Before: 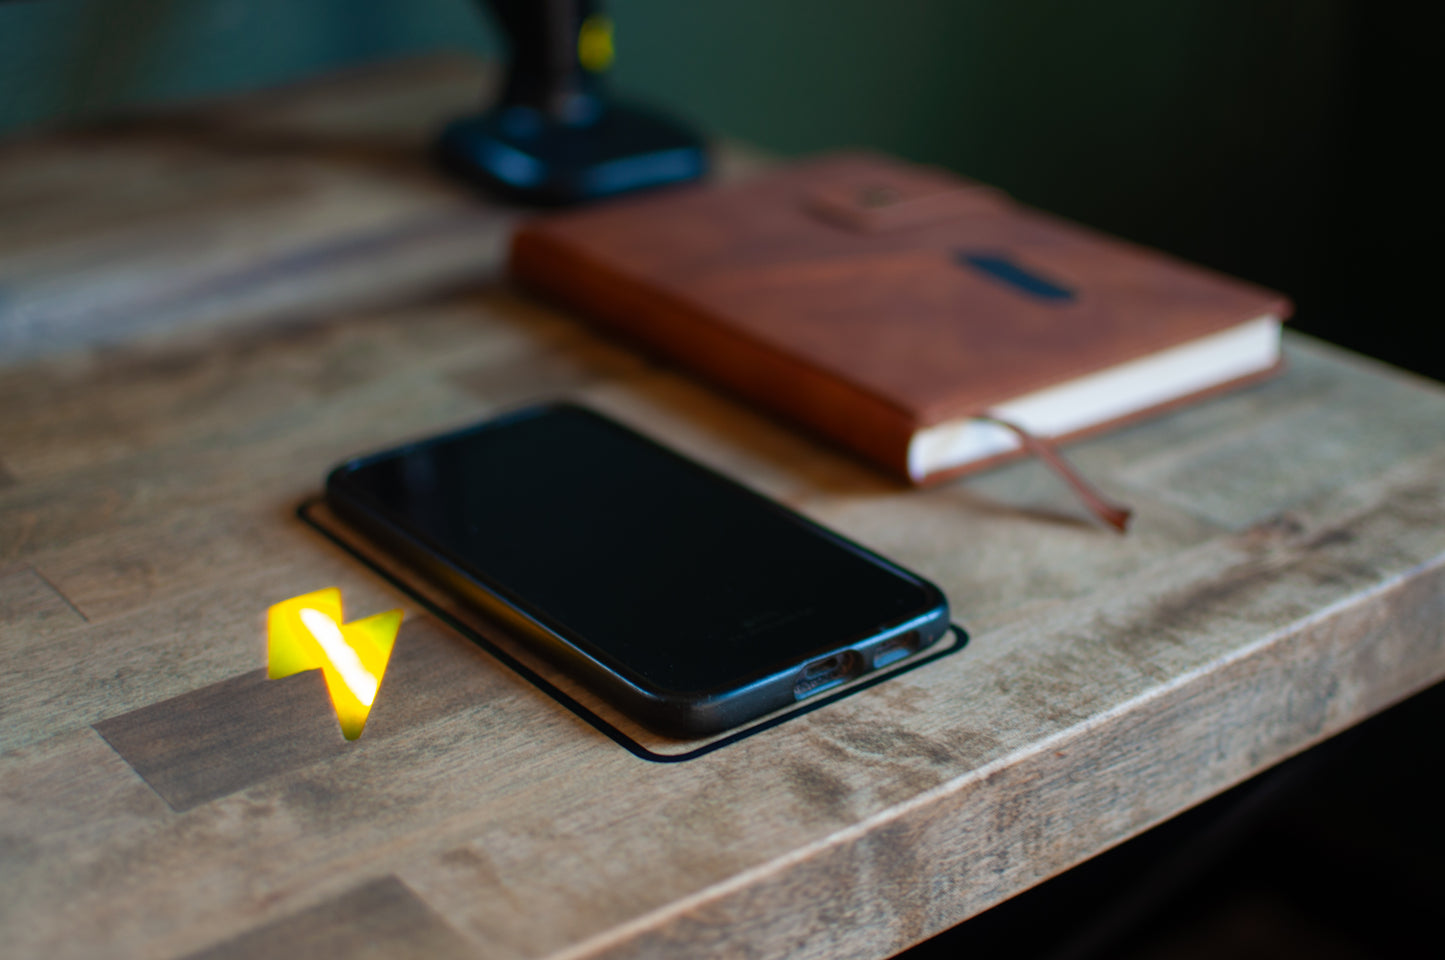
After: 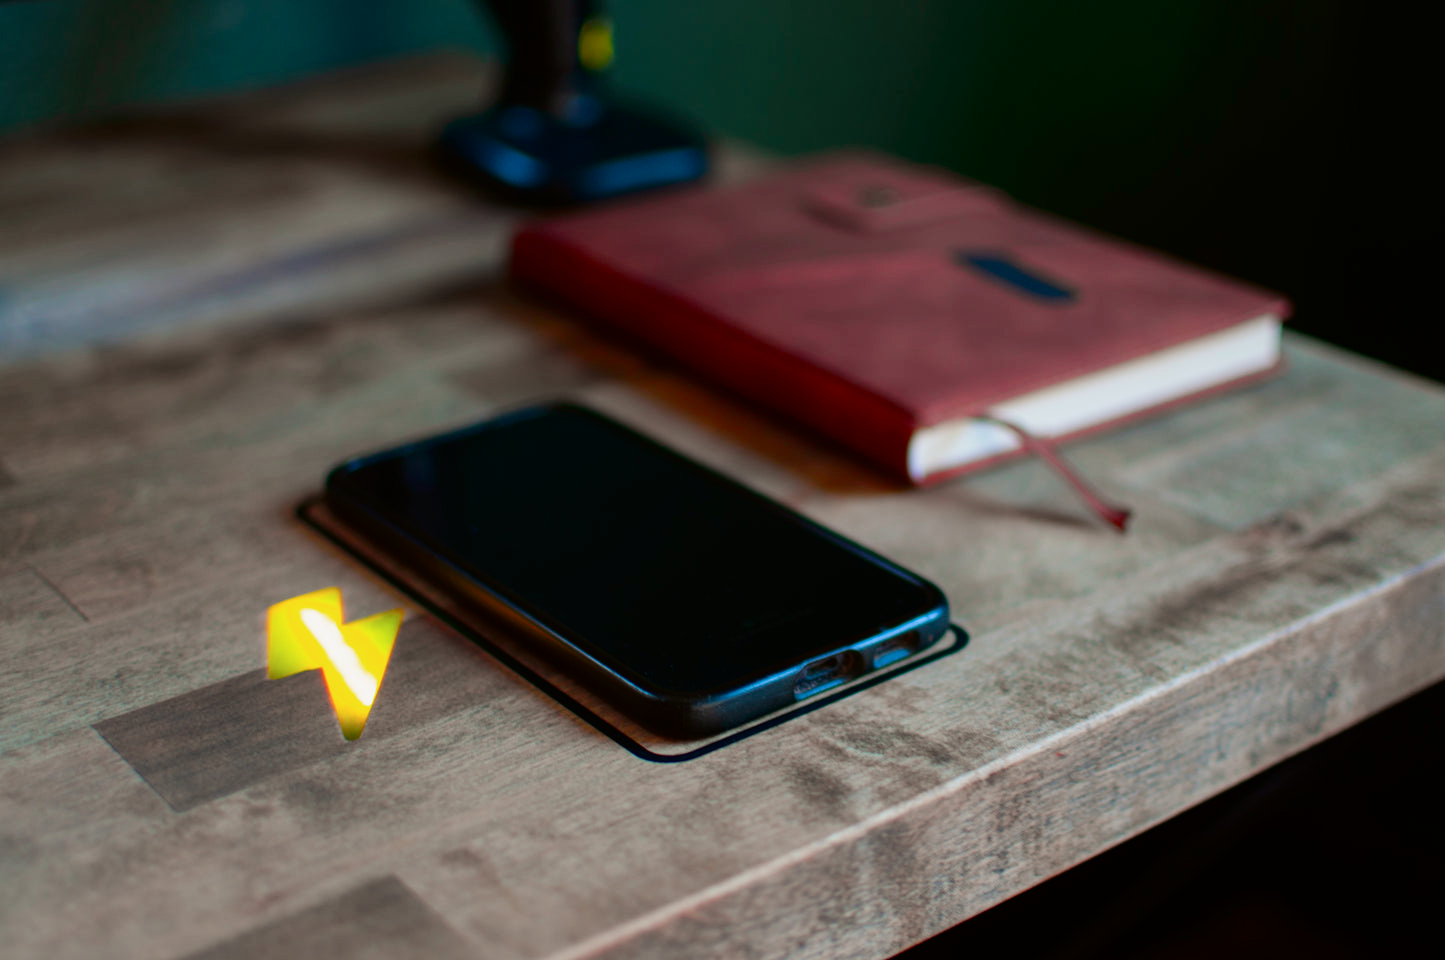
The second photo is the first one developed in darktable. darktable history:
tone curve: curves: ch0 [(0, 0) (0.068, 0.031) (0.183, 0.13) (0.341, 0.319) (0.547, 0.545) (0.828, 0.817) (1, 0.968)]; ch1 [(0, 0) (0.23, 0.166) (0.34, 0.308) (0.371, 0.337) (0.429, 0.408) (0.477, 0.466) (0.499, 0.5) (0.529, 0.528) (0.559, 0.578) (0.743, 0.798) (1, 1)]; ch2 [(0, 0) (0.431, 0.419) (0.495, 0.502) (0.524, 0.525) (0.568, 0.543) (0.6, 0.597) (0.634, 0.644) (0.728, 0.722) (1, 1)], color space Lab, independent channels, preserve colors none
